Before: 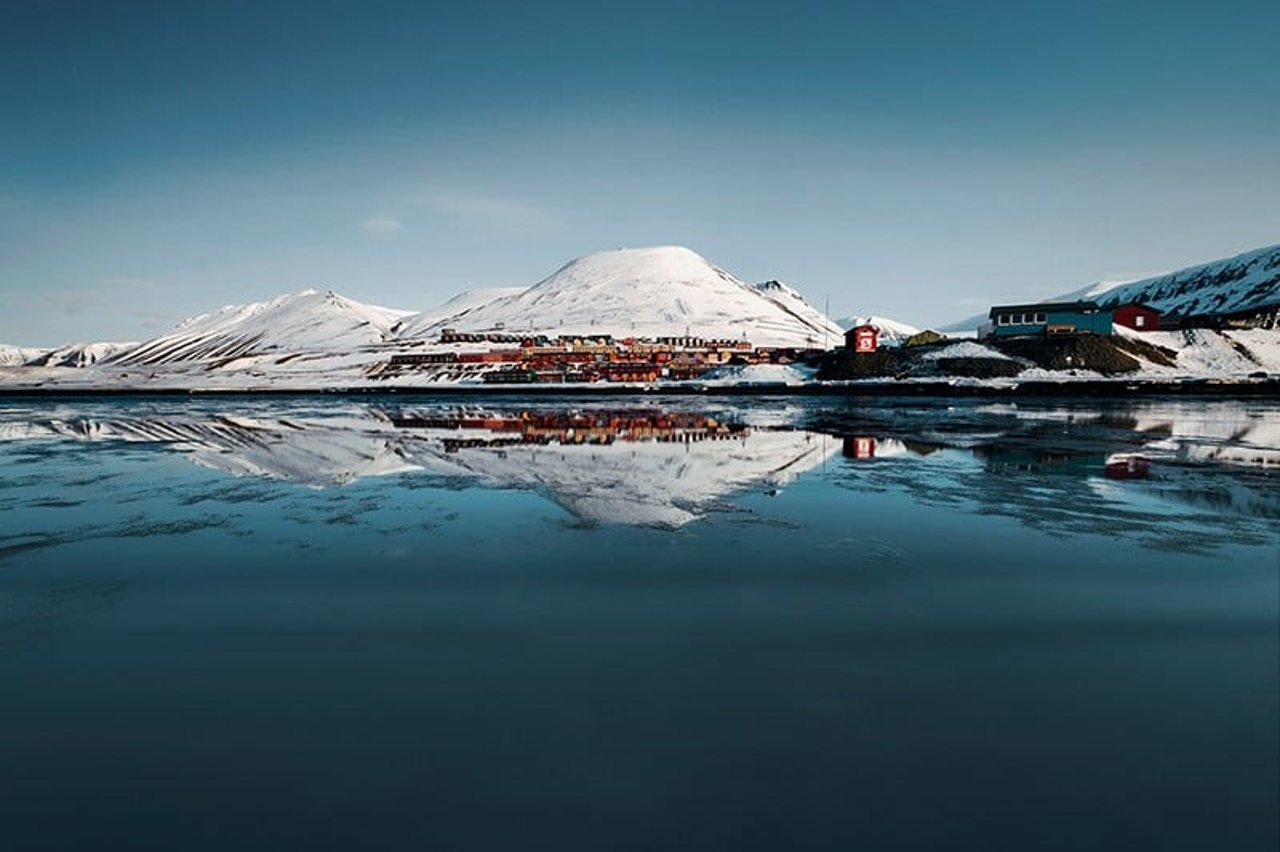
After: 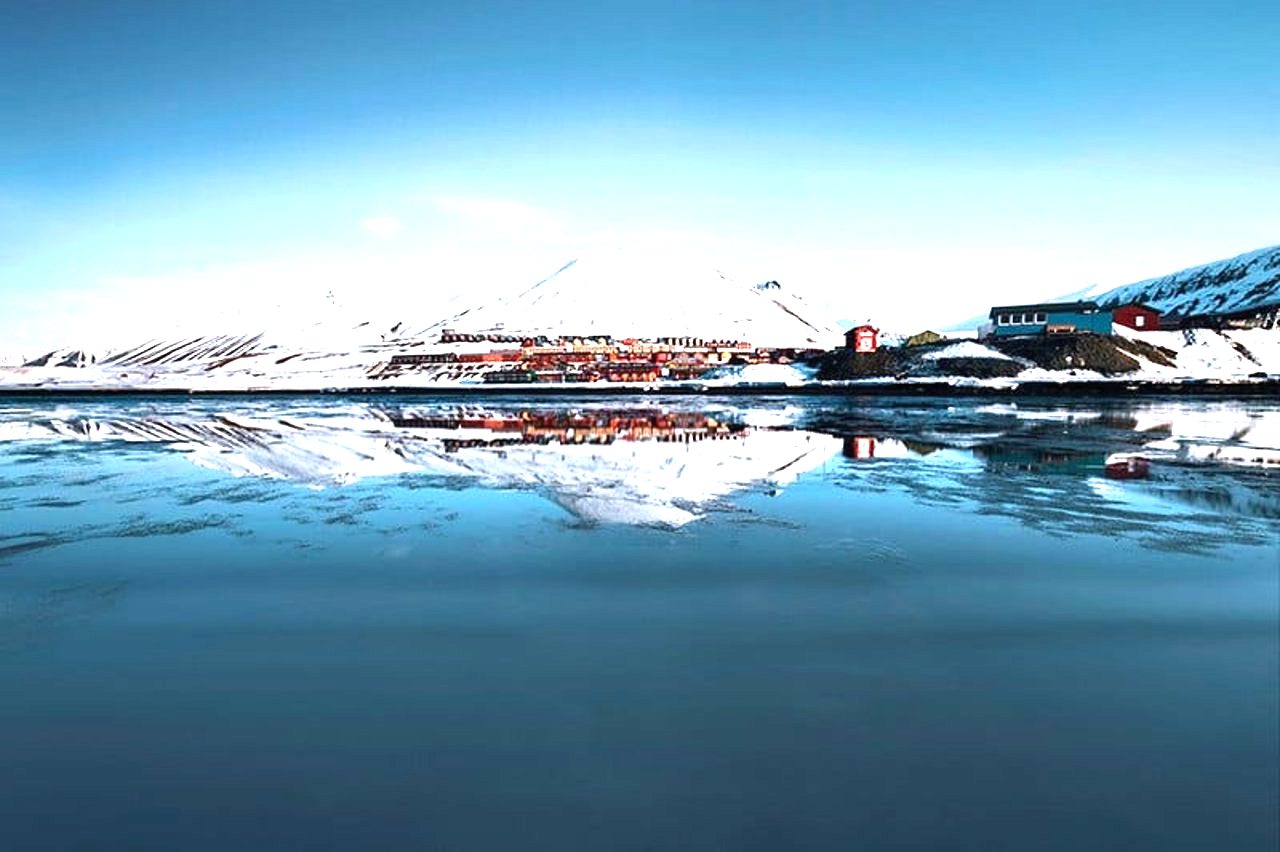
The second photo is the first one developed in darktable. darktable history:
exposure: black level correction 0, exposure 1.55 EV, compensate exposure bias true, compensate highlight preservation false
color calibration: illuminant as shot in camera, x 0.358, y 0.373, temperature 4628.91 K
